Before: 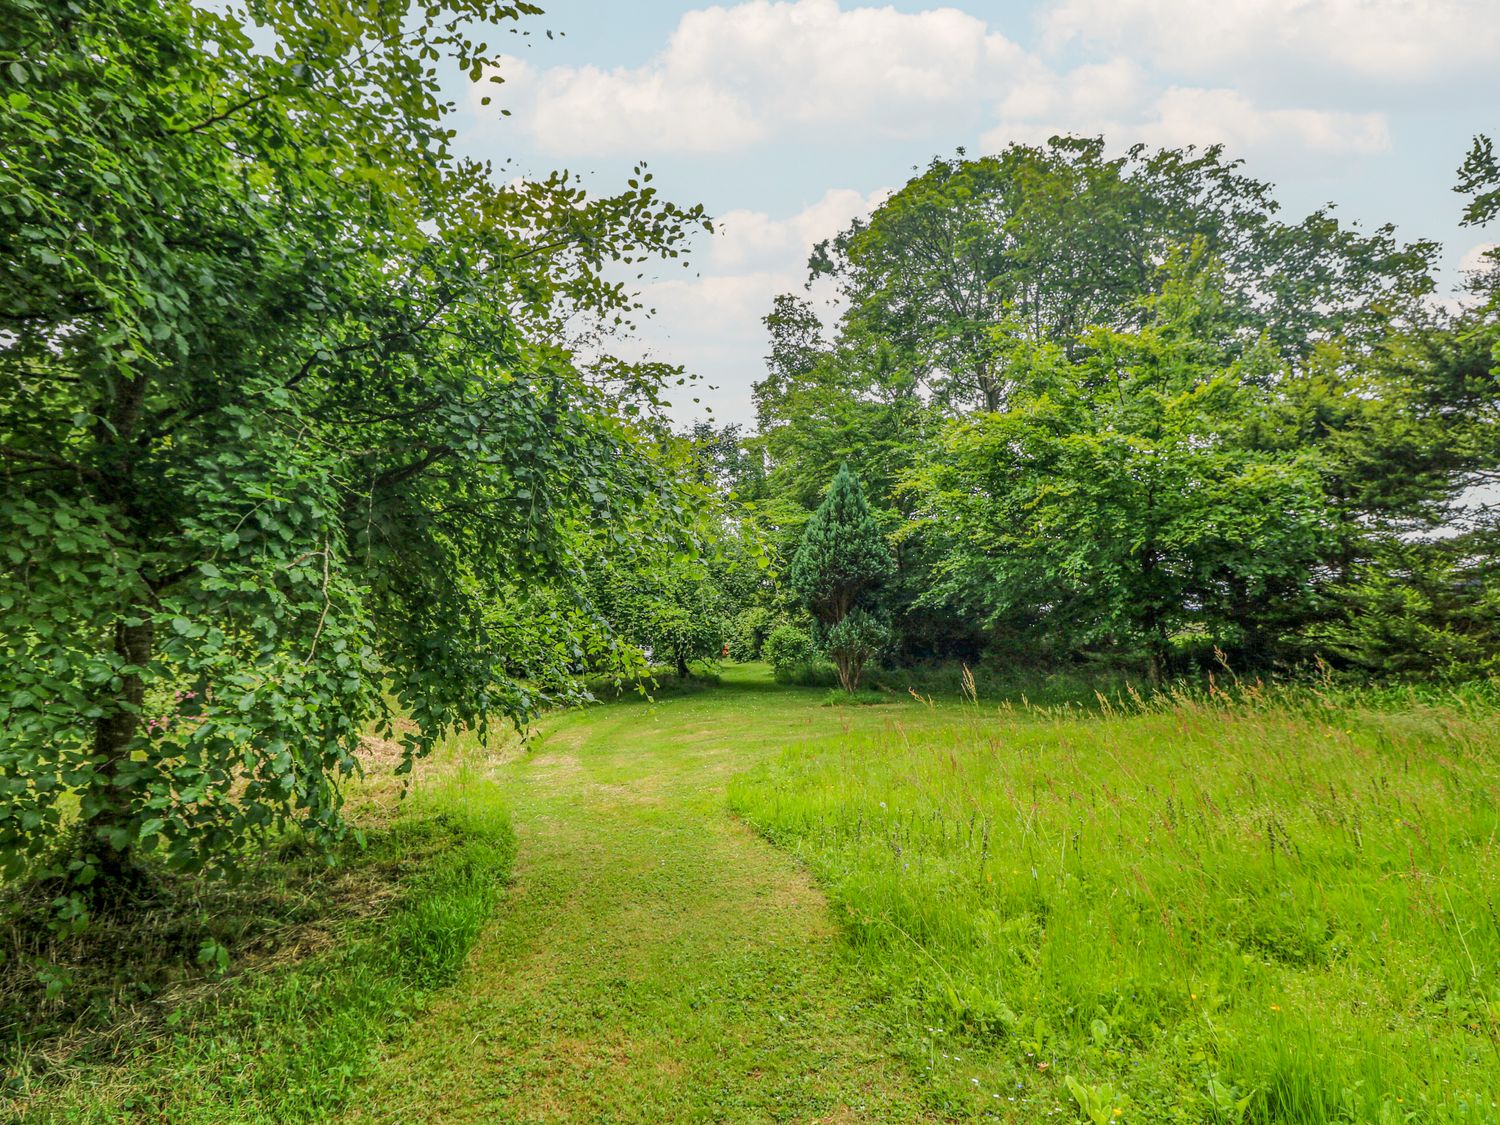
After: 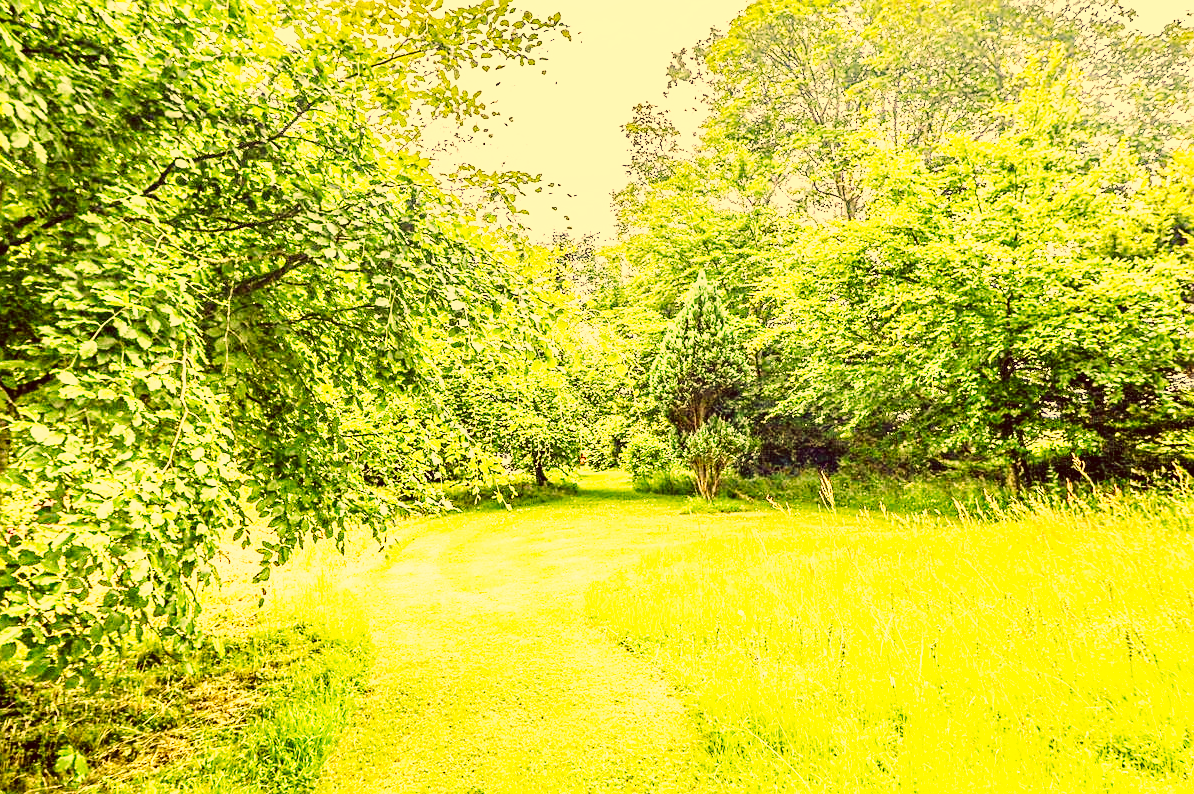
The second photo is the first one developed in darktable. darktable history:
sharpen: on, module defaults
base curve: curves: ch0 [(0, 0.003) (0.001, 0.002) (0.006, 0.004) (0.02, 0.022) (0.048, 0.086) (0.094, 0.234) (0.162, 0.431) (0.258, 0.629) (0.385, 0.8) (0.548, 0.918) (0.751, 0.988) (1, 1)], preserve colors none
crop: left 9.501%, top 17.079%, right 10.835%, bottom 12.329%
color correction: highlights a* 10.01, highlights b* 39.24, shadows a* 14.98, shadows b* 3.13
local contrast: mode bilateral grid, contrast 100, coarseness 100, detail 92%, midtone range 0.2
exposure: black level correction 0, exposure 1.2 EV, compensate highlight preservation false
contrast brightness saturation: saturation -0.065
